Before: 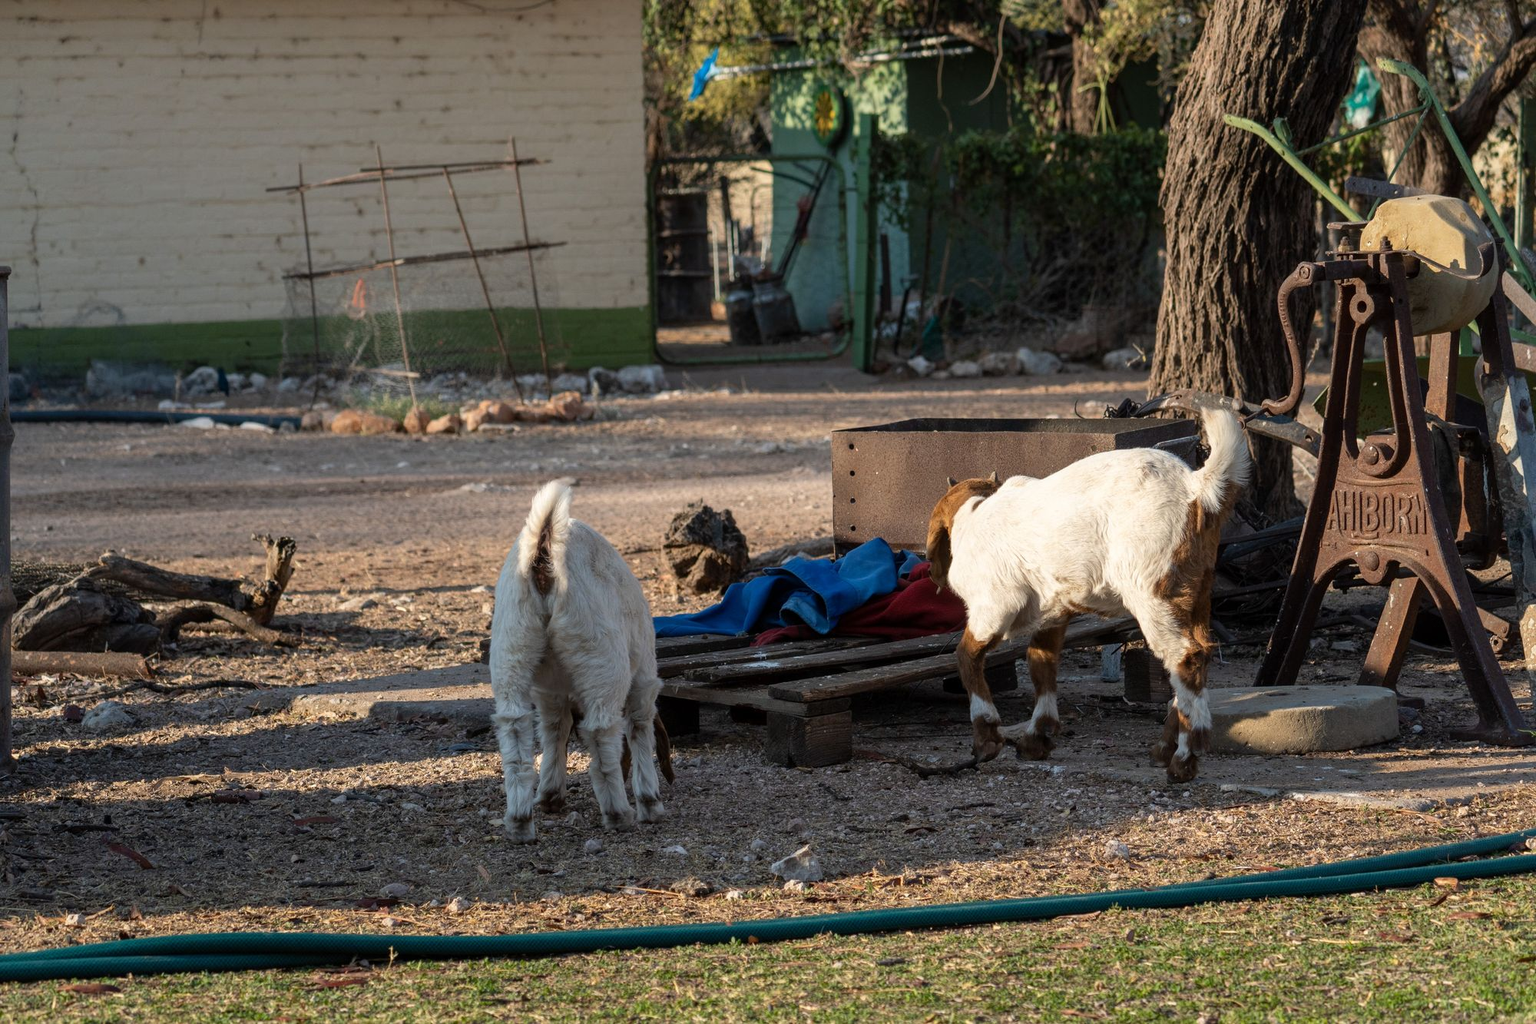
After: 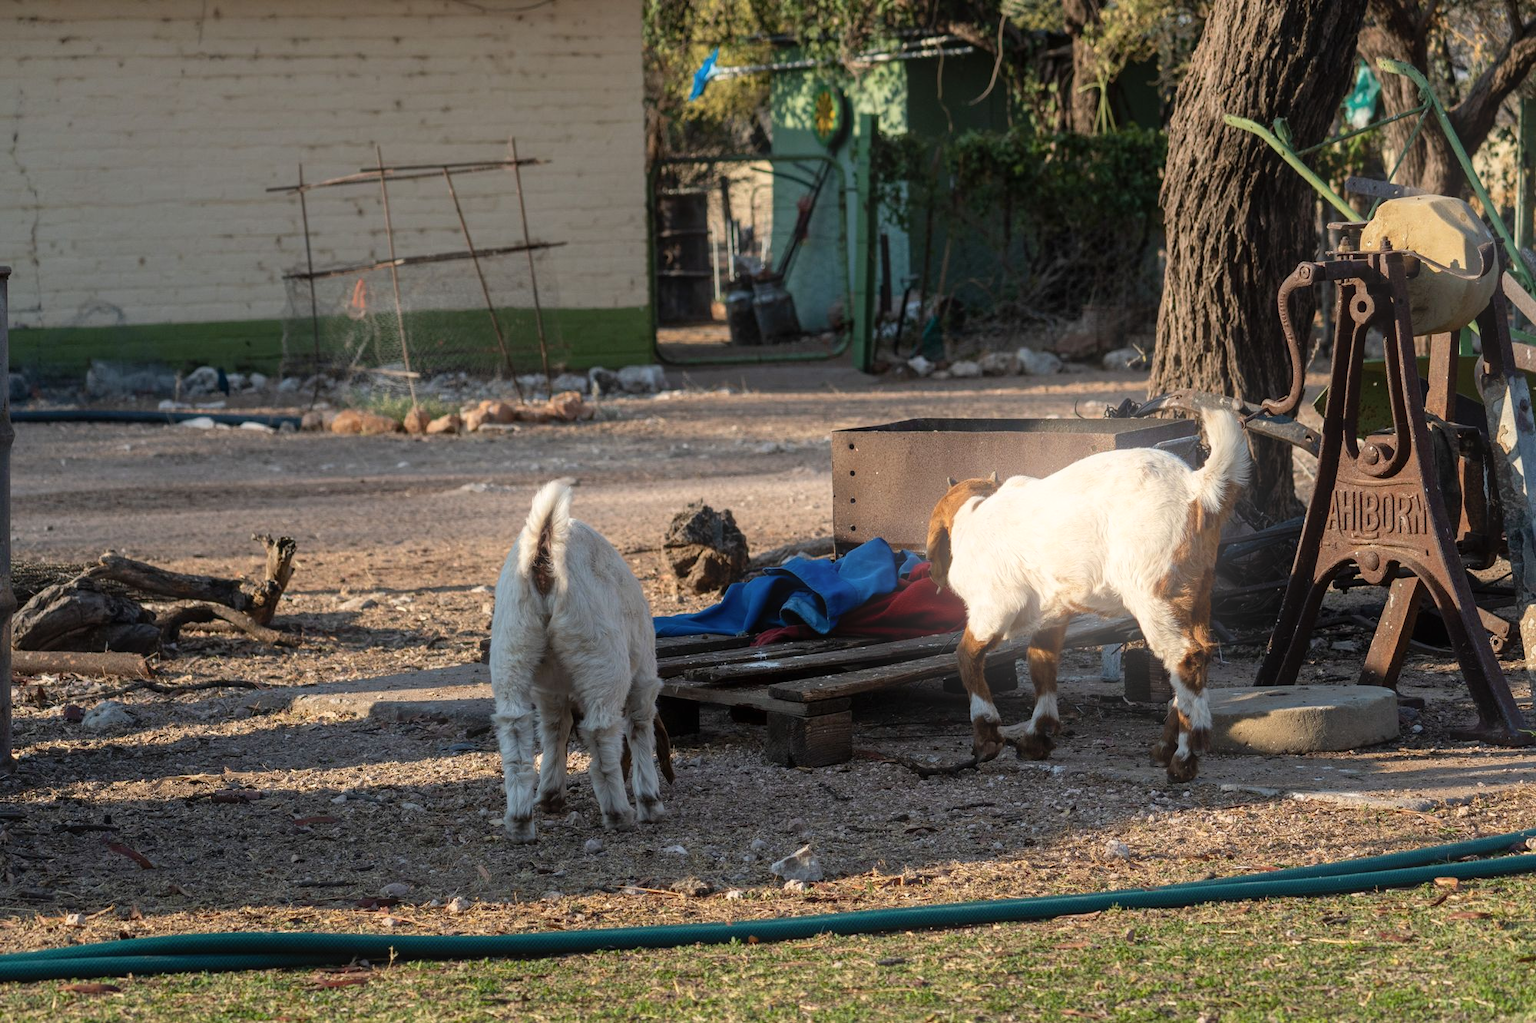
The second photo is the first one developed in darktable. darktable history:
shadows and highlights: shadows 22.7, highlights -48.71, soften with gaussian
bloom: threshold 82.5%, strength 16.25%
